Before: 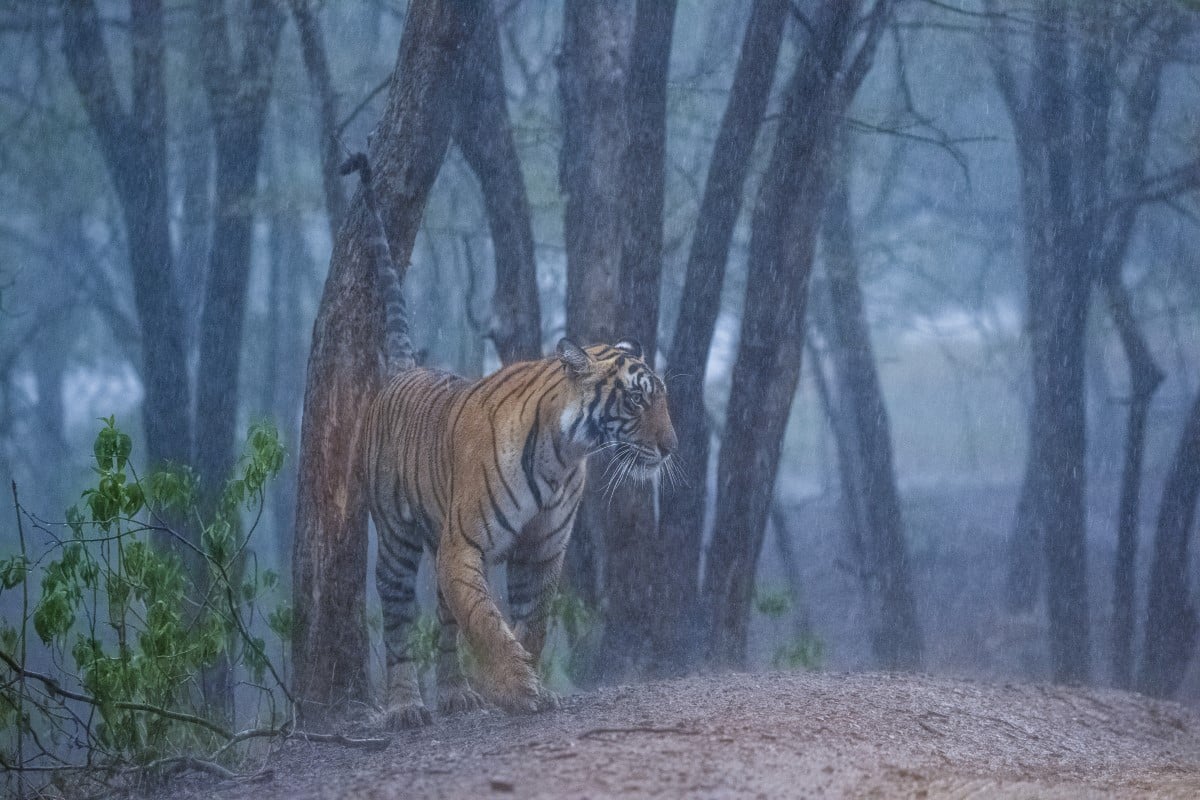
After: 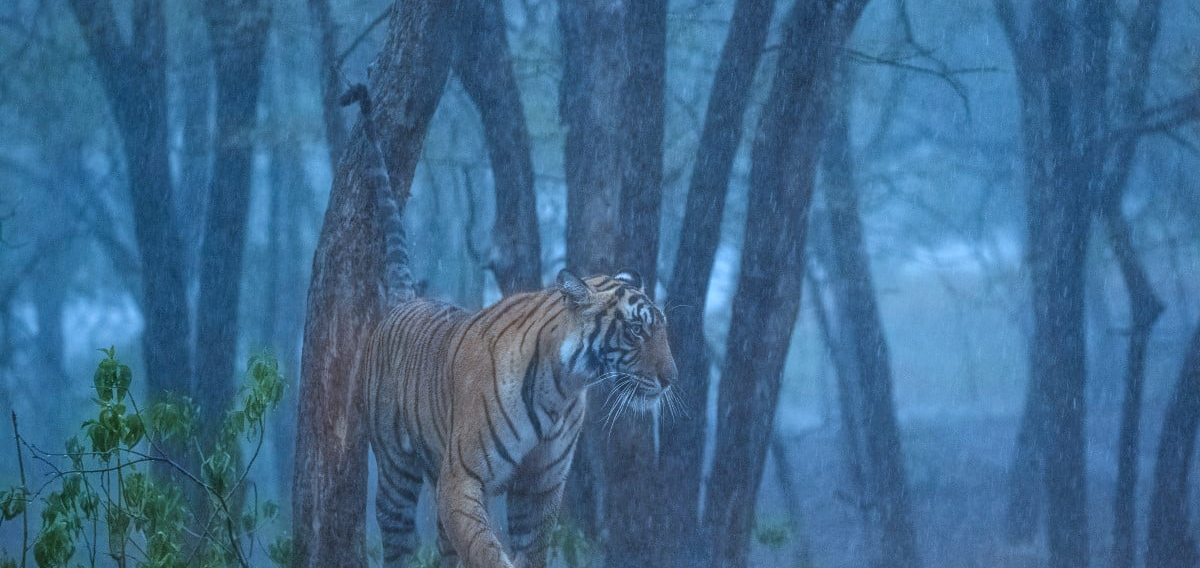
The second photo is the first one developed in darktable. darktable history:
color correction: highlights a* -9.56, highlights b* -21.38
crop and rotate: top 8.691%, bottom 20.264%
